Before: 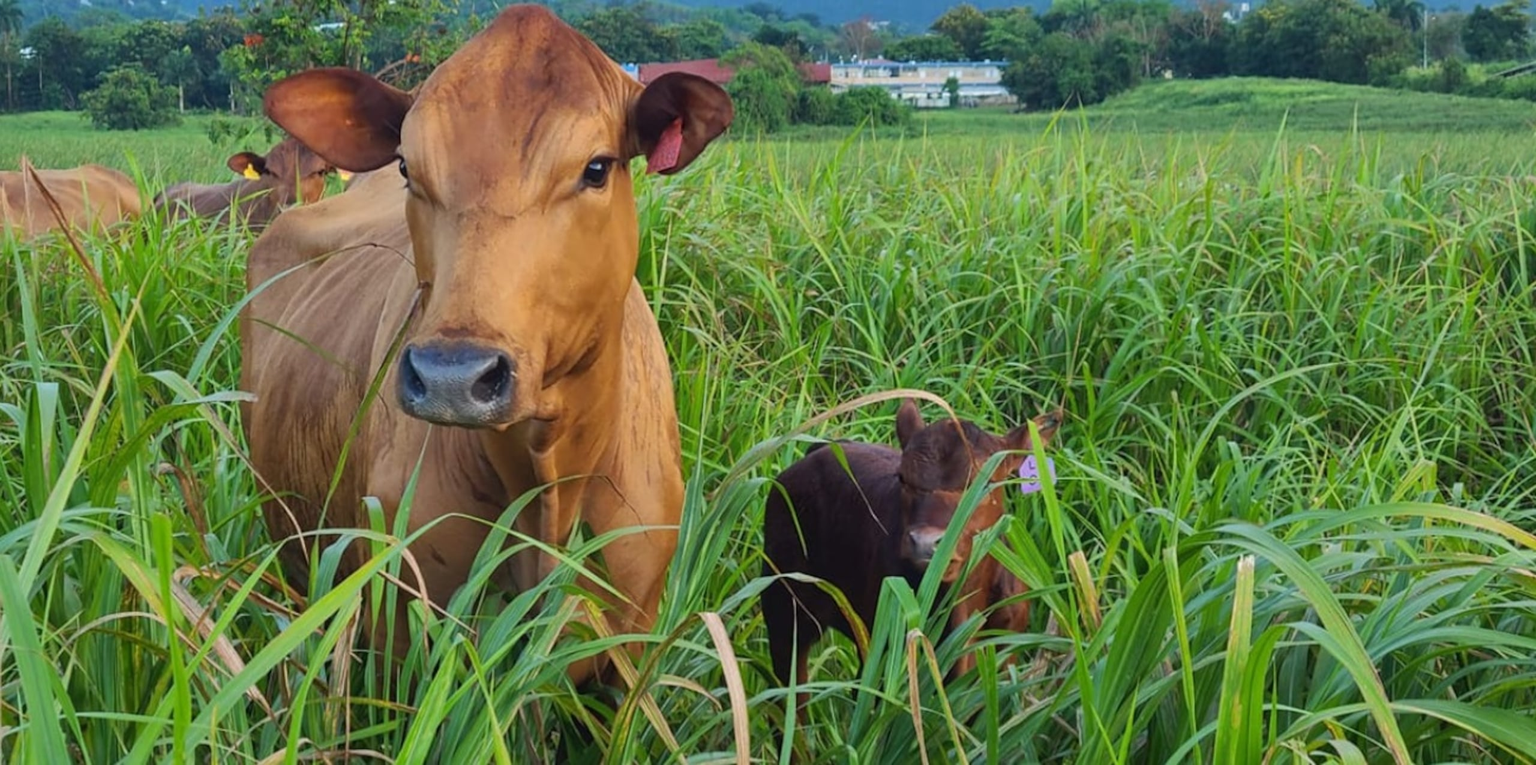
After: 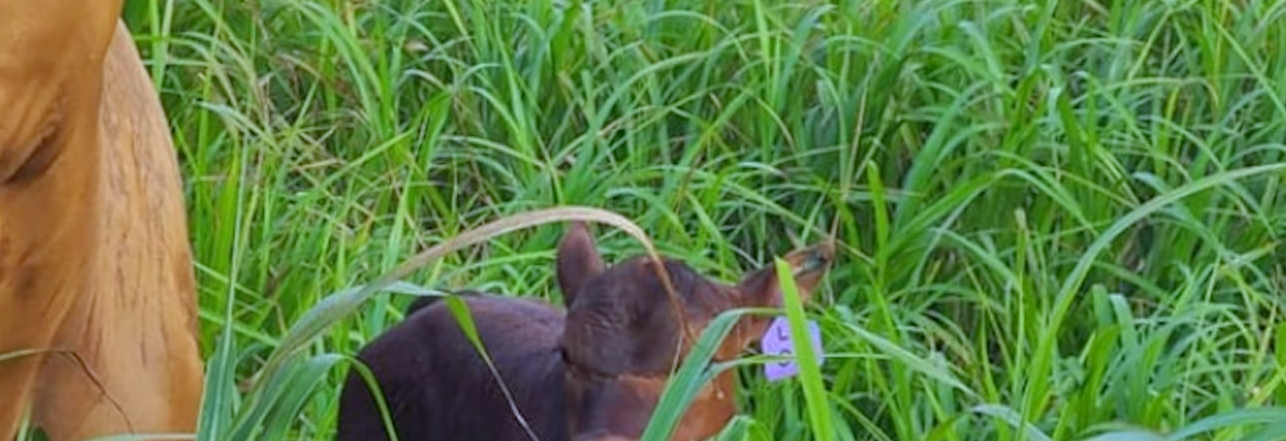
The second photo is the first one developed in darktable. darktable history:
white balance: red 0.931, blue 1.11
crop: left 36.607%, top 34.735%, right 13.146%, bottom 30.611%
exposure: black level correction 0.001, exposure 0.5 EV, compensate exposure bias true, compensate highlight preservation false
tone equalizer: -8 EV 0.25 EV, -7 EV 0.417 EV, -6 EV 0.417 EV, -5 EV 0.25 EV, -3 EV -0.25 EV, -2 EV -0.417 EV, -1 EV -0.417 EV, +0 EV -0.25 EV, edges refinement/feathering 500, mask exposure compensation -1.57 EV, preserve details guided filter
